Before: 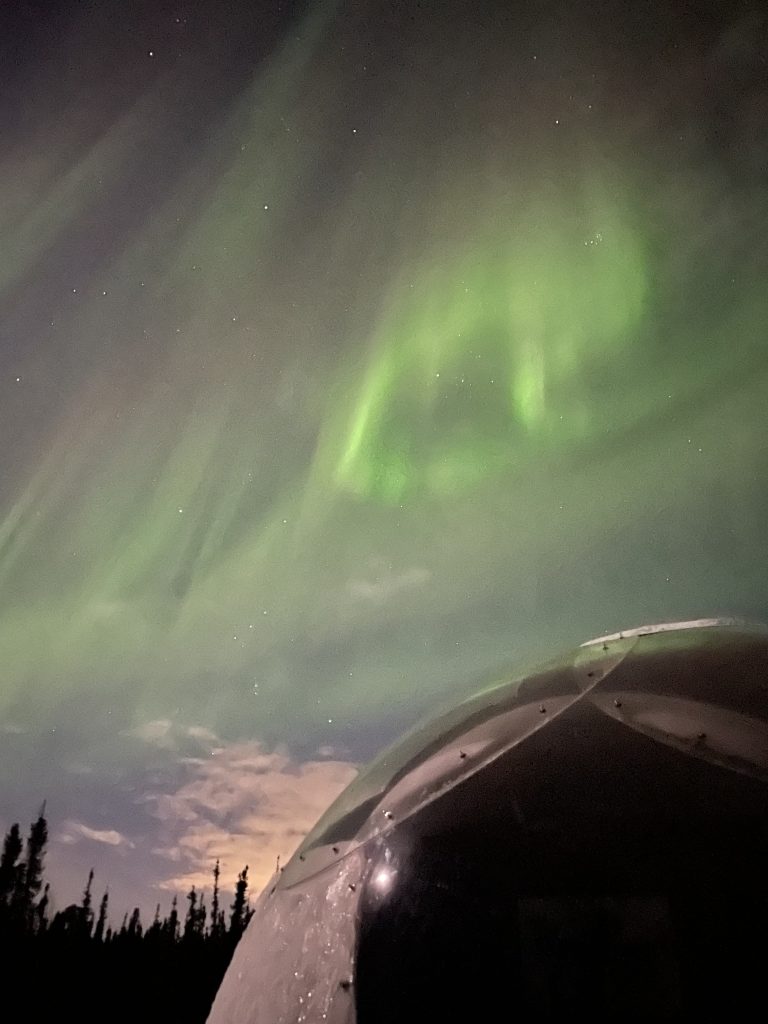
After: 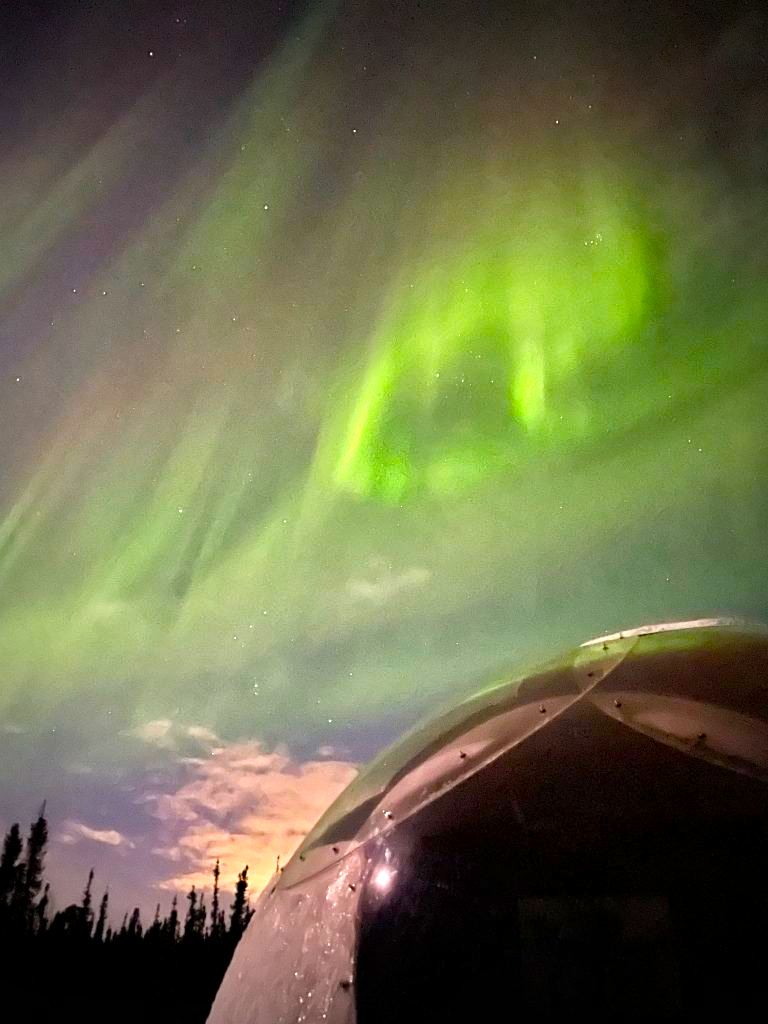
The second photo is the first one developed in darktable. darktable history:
color balance rgb: linear chroma grading › global chroma 25%, perceptual saturation grading › global saturation 45%, perceptual saturation grading › highlights -50%, perceptual saturation grading › shadows 30%, perceptual brilliance grading › global brilliance 18%, global vibrance 40%
vignetting: fall-off start 71.74%
local contrast: mode bilateral grid, contrast 20, coarseness 50, detail 130%, midtone range 0.2
